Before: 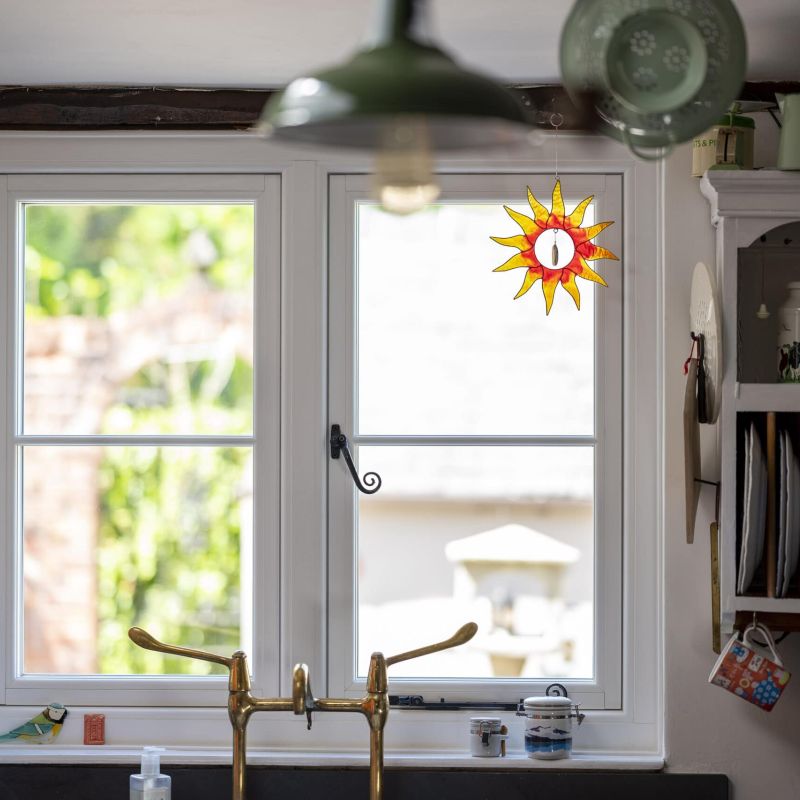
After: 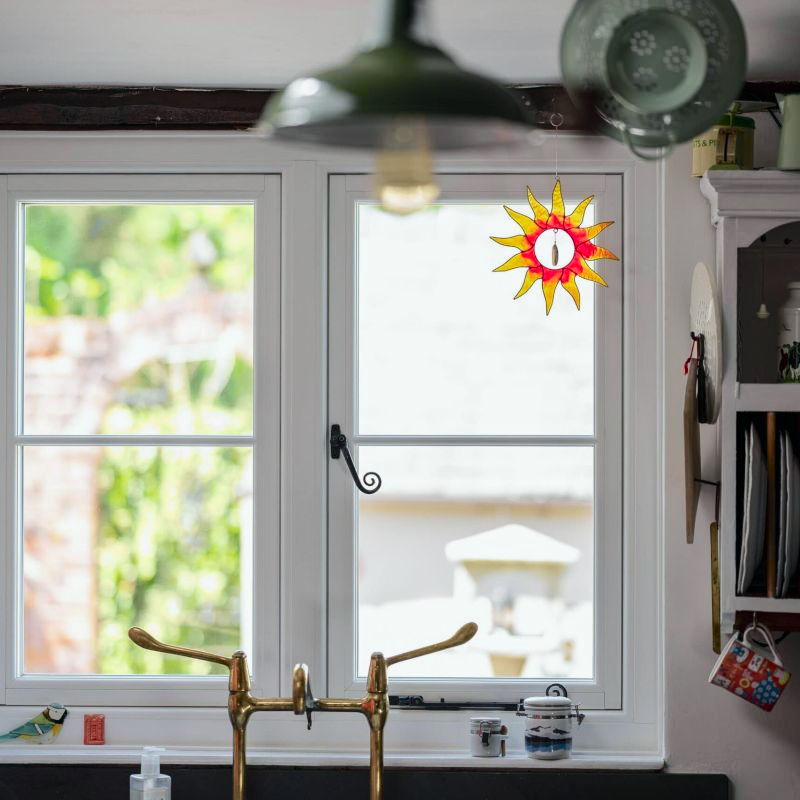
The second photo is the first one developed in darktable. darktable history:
tone curve: curves: ch0 [(0, 0.003) (0.211, 0.174) (0.482, 0.519) (0.843, 0.821) (0.992, 0.971)]; ch1 [(0, 0) (0.276, 0.206) (0.393, 0.364) (0.482, 0.477) (0.506, 0.5) (0.523, 0.523) (0.572, 0.592) (0.695, 0.767) (1, 1)]; ch2 [(0, 0) (0.438, 0.456) (0.498, 0.497) (0.536, 0.527) (0.562, 0.584) (0.619, 0.602) (0.698, 0.698) (1, 1)], color space Lab, independent channels, preserve colors none
